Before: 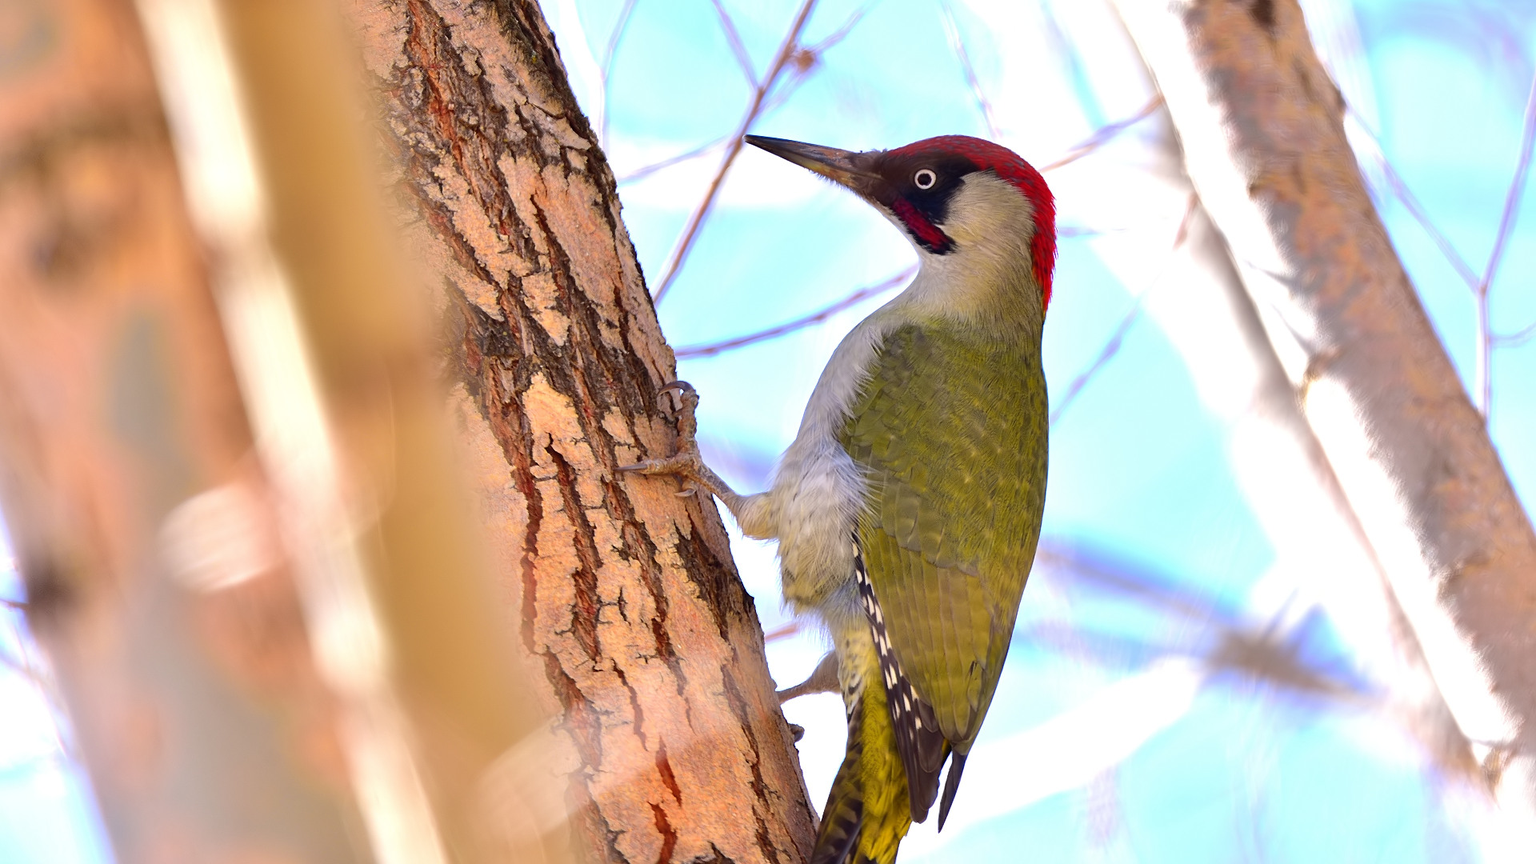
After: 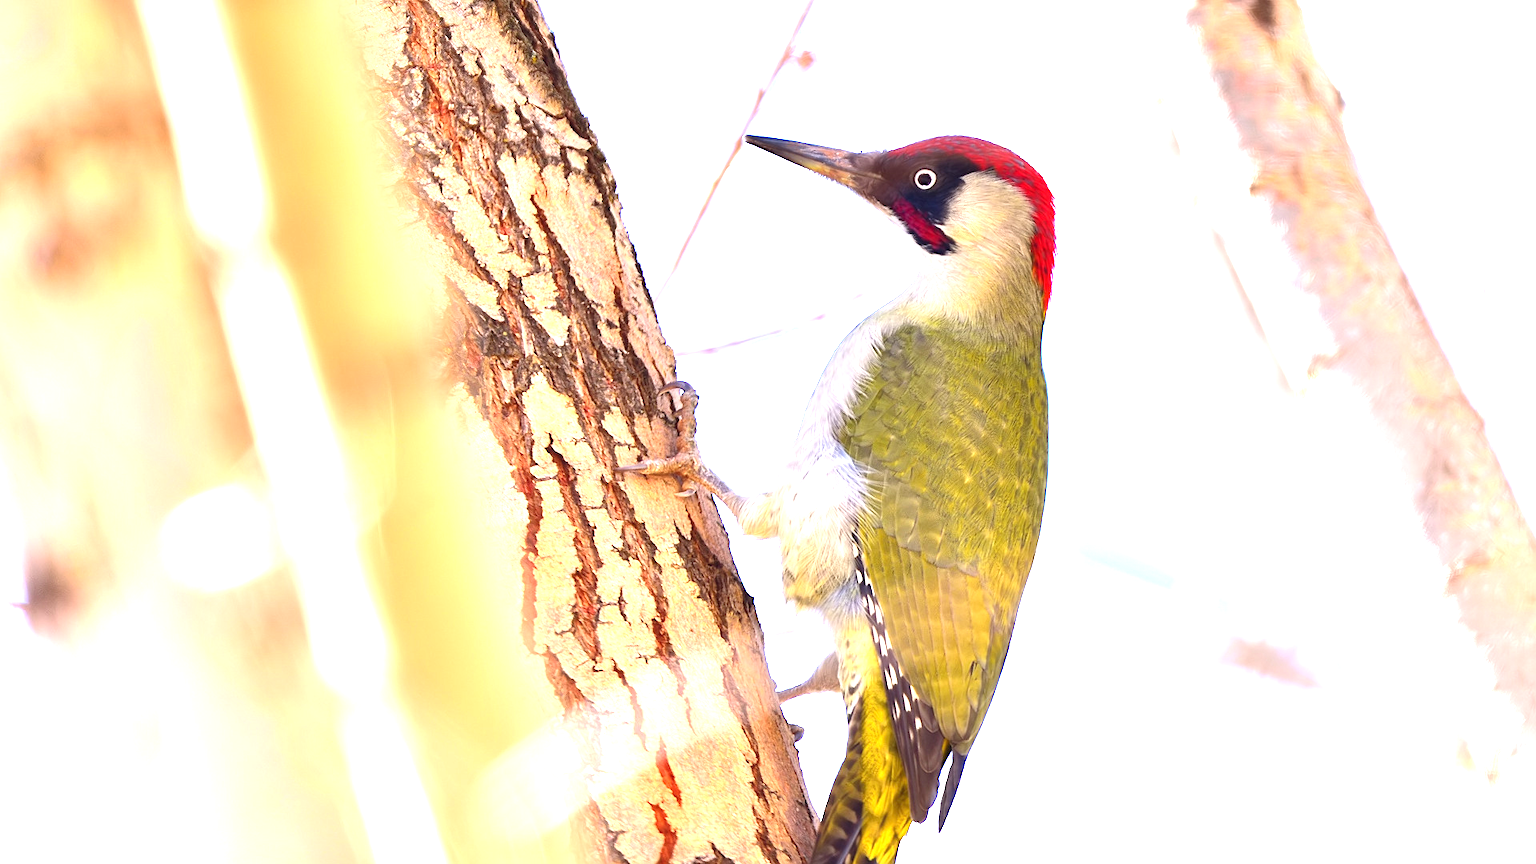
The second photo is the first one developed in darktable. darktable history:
exposure: black level correction 0, exposure 1.571 EV, compensate highlight preservation false
